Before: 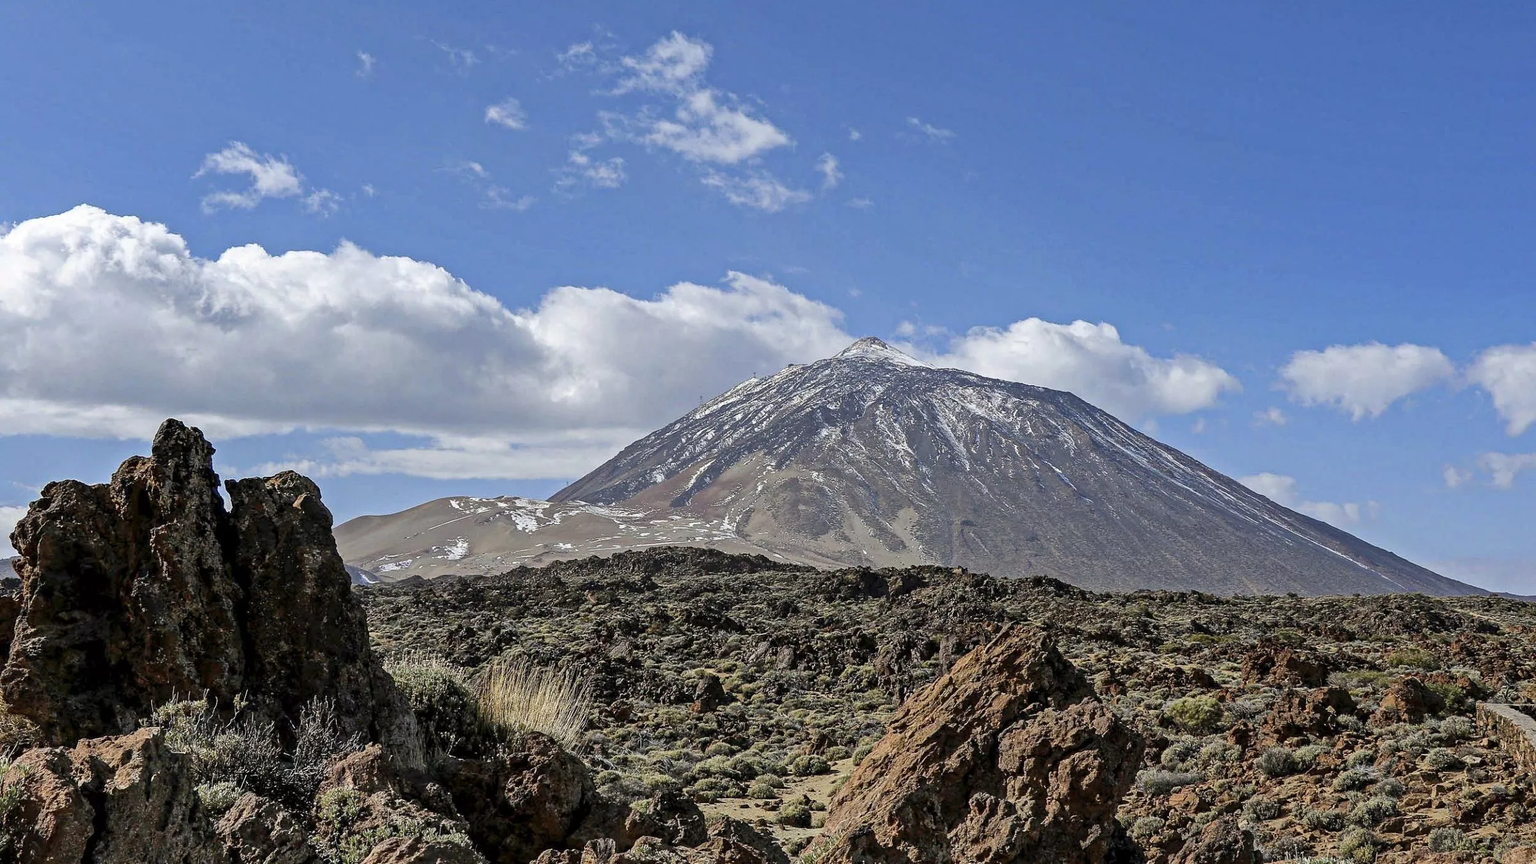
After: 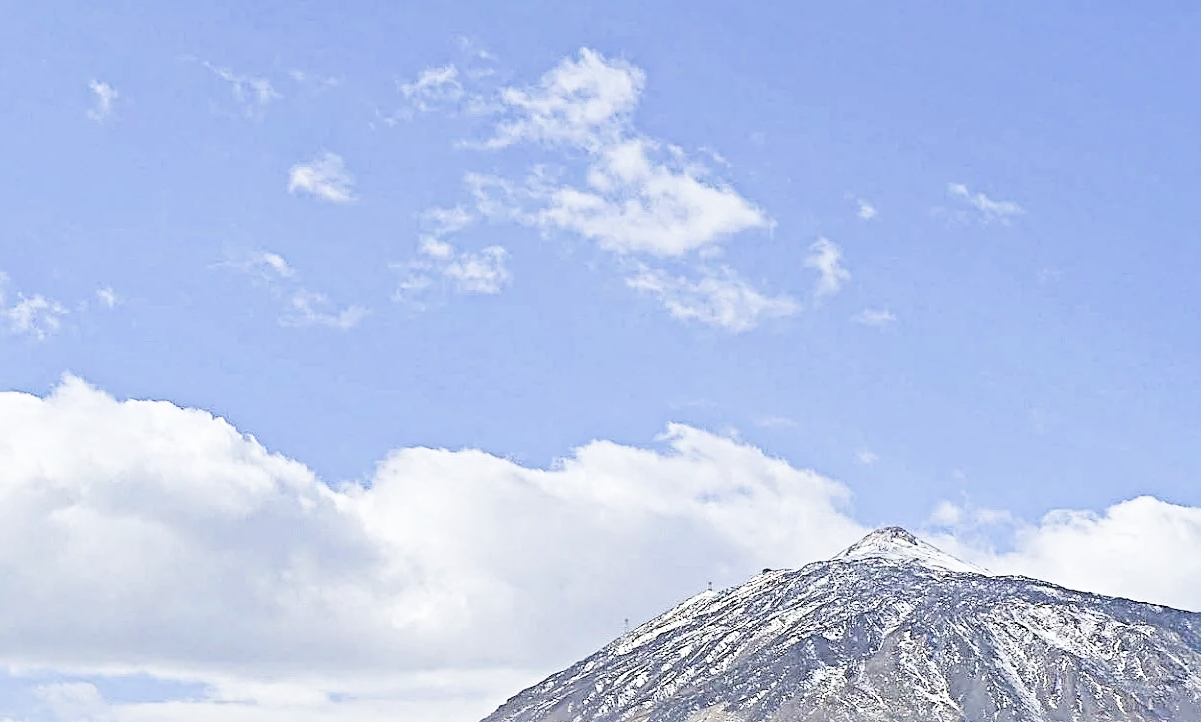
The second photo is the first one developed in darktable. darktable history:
sharpen: radius 4
filmic rgb: black relative exposure -5 EV, hardness 2.88, contrast 1.2, highlights saturation mix -30%
crop: left 19.556%, right 30.401%, bottom 46.458%
exposure: black level correction -0.002, exposure 1.35 EV, compensate highlight preservation false
